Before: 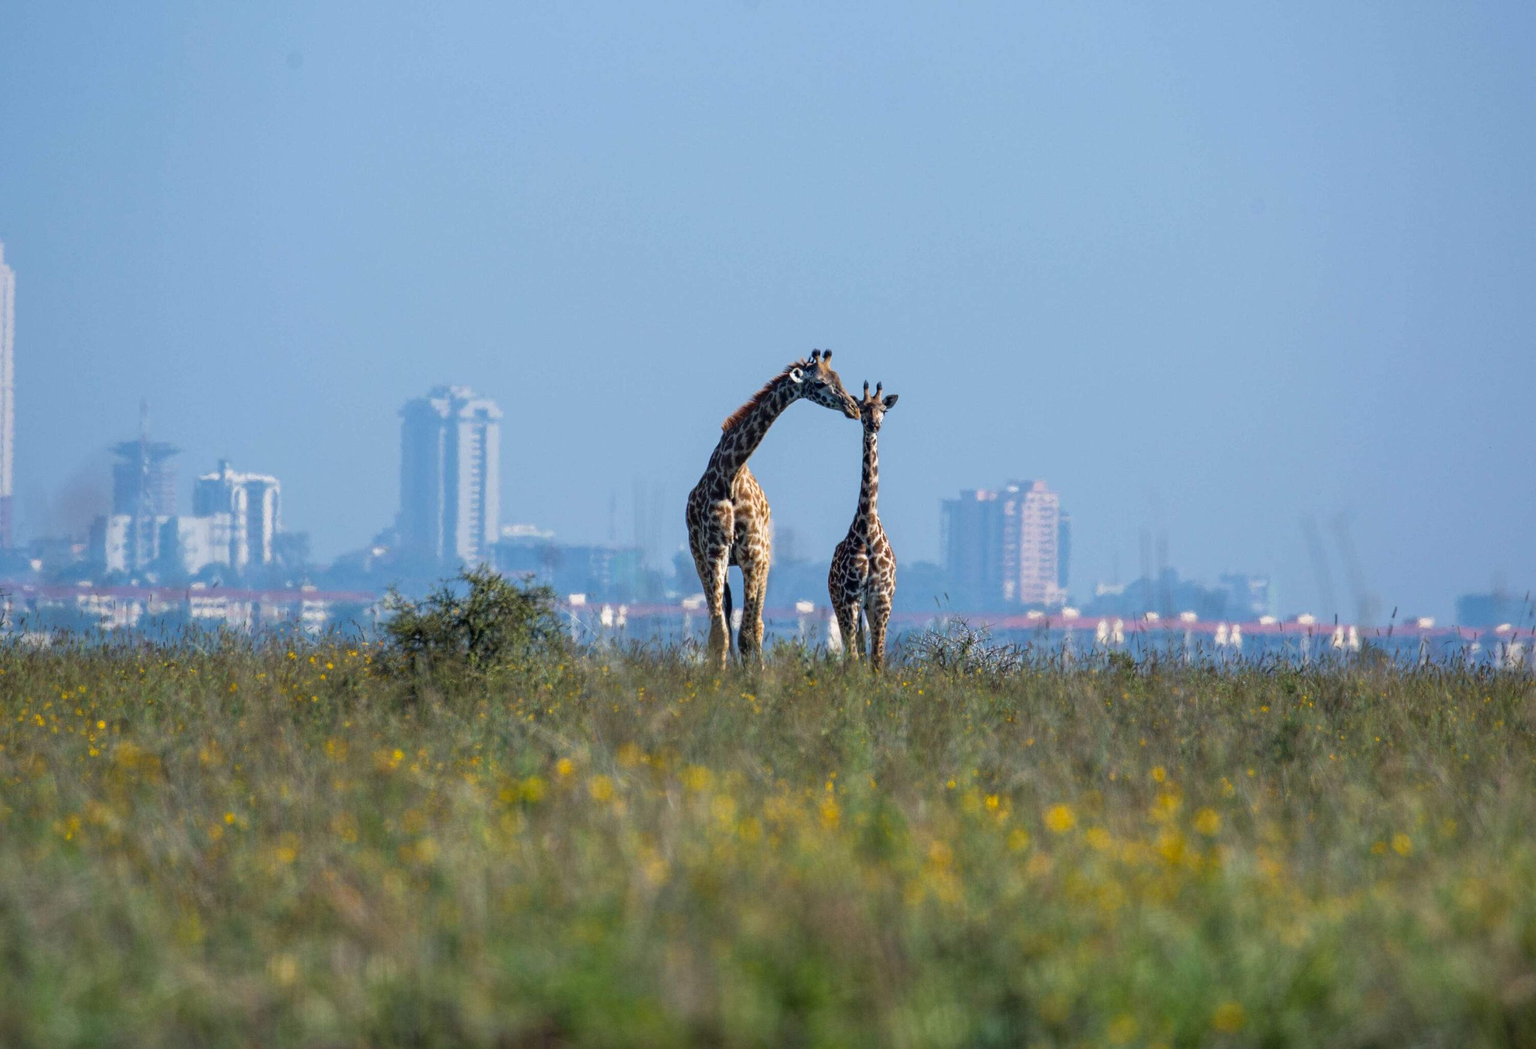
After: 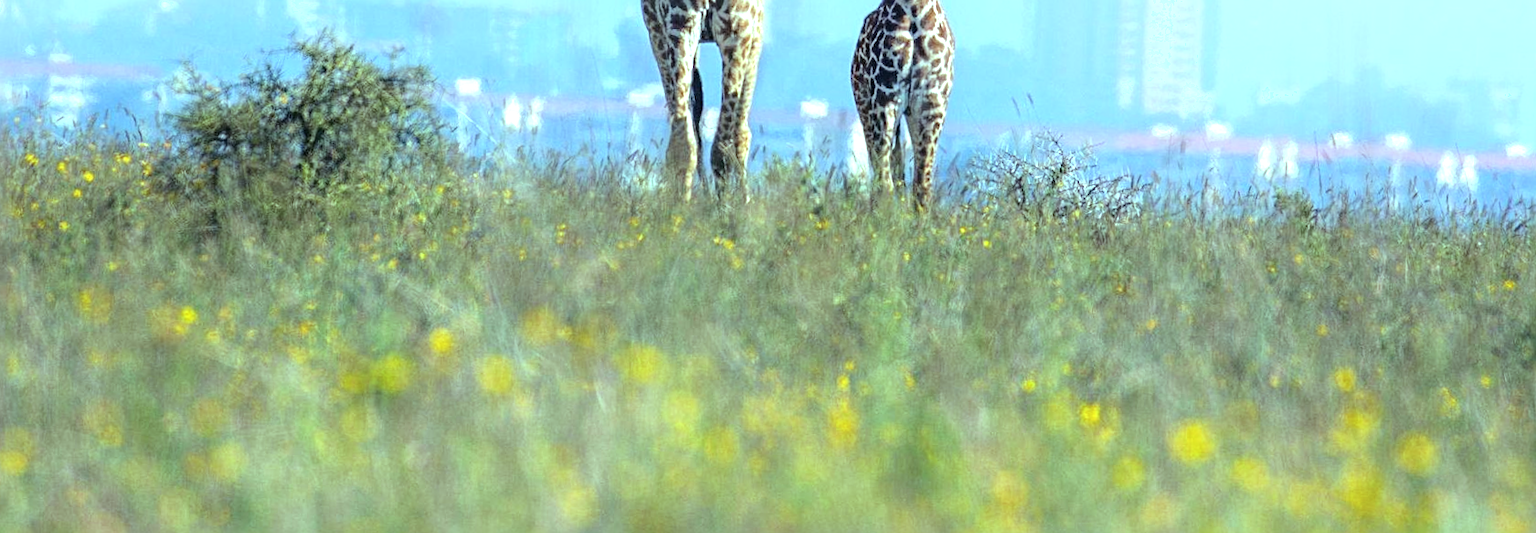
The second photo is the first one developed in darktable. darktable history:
crop: left 18.091%, top 51.13%, right 17.525%, bottom 16.85%
shadows and highlights: shadows -24.28, highlights 49.77, soften with gaussian
exposure: black level correction -0.002, exposure 0.708 EV, compensate exposure bias true, compensate highlight preservation false
color balance: mode lift, gamma, gain (sRGB), lift [0.997, 0.979, 1.021, 1.011], gamma [1, 1.084, 0.916, 0.998], gain [1, 0.87, 1.13, 1.101], contrast 4.55%, contrast fulcrum 38.24%, output saturation 104.09%
contrast brightness saturation: contrast 0.05, brightness 0.06, saturation 0.01
rotate and perspective: rotation 1.72°, automatic cropping off
sharpen: radius 2.167, amount 0.381, threshold 0
